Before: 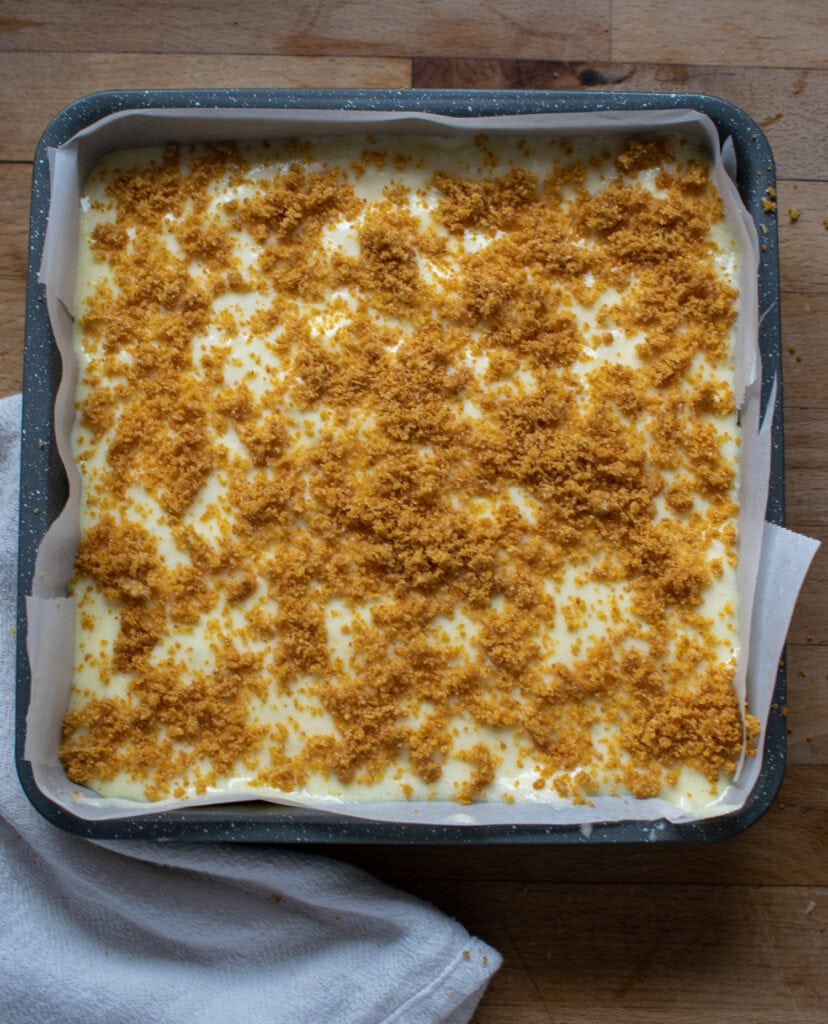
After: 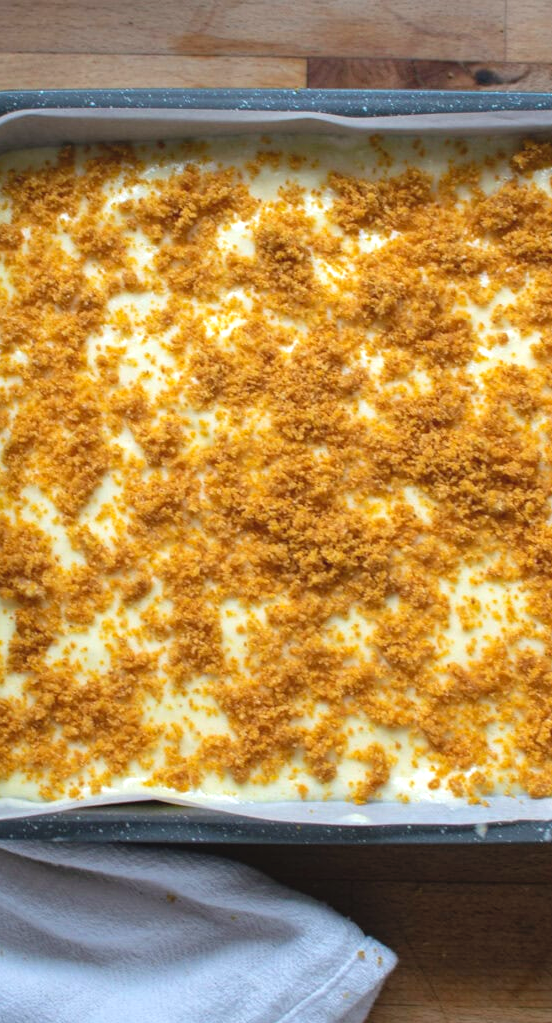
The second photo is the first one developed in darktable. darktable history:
crop and rotate: left 12.824%, right 20.436%
contrast brightness saturation: contrast -0.091, brightness 0.046, saturation 0.082
exposure: exposure 0.639 EV, compensate highlight preservation false
